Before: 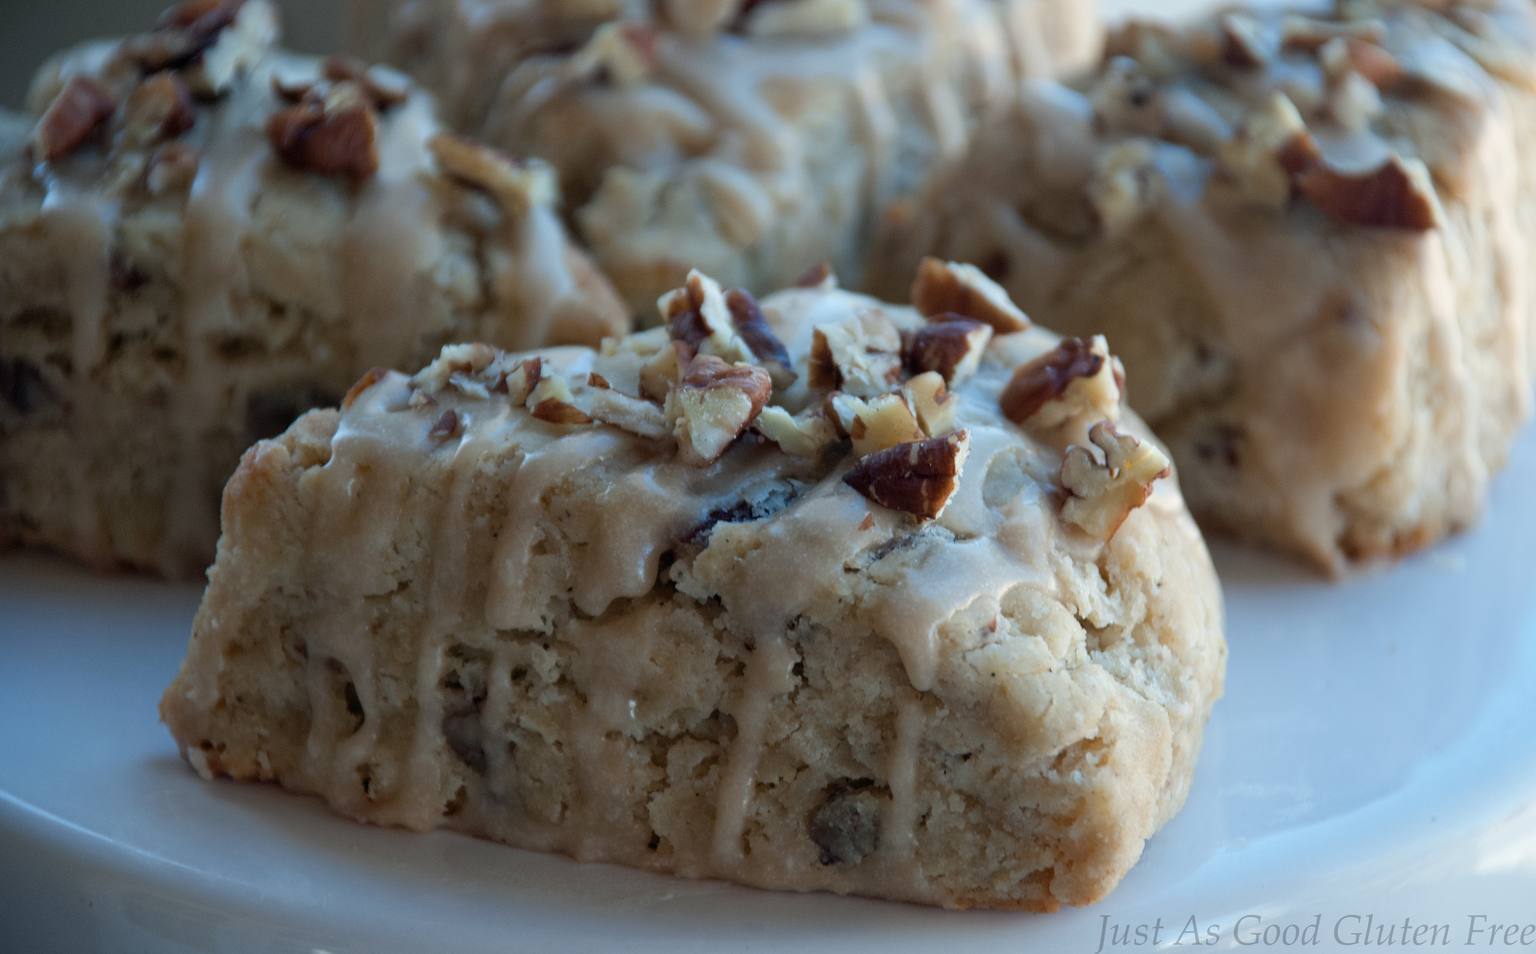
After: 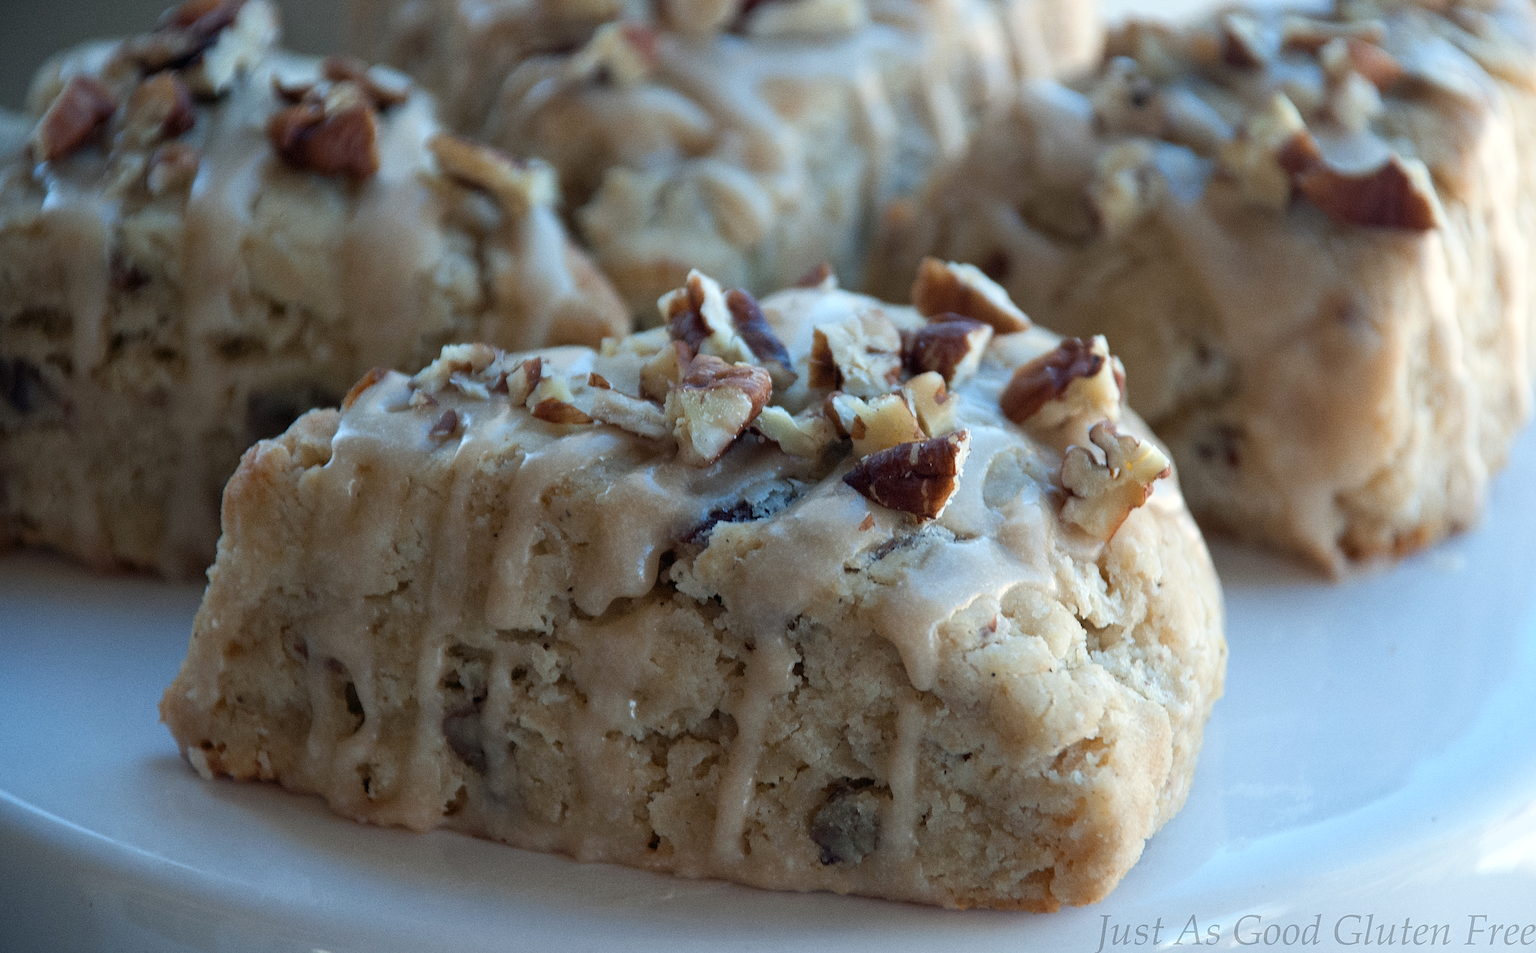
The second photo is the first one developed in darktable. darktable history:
exposure: exposure 0.236 EV, compensate highlight preservation false
sharpen: amount 0.55
grain: coarseness 0.47 ISO
